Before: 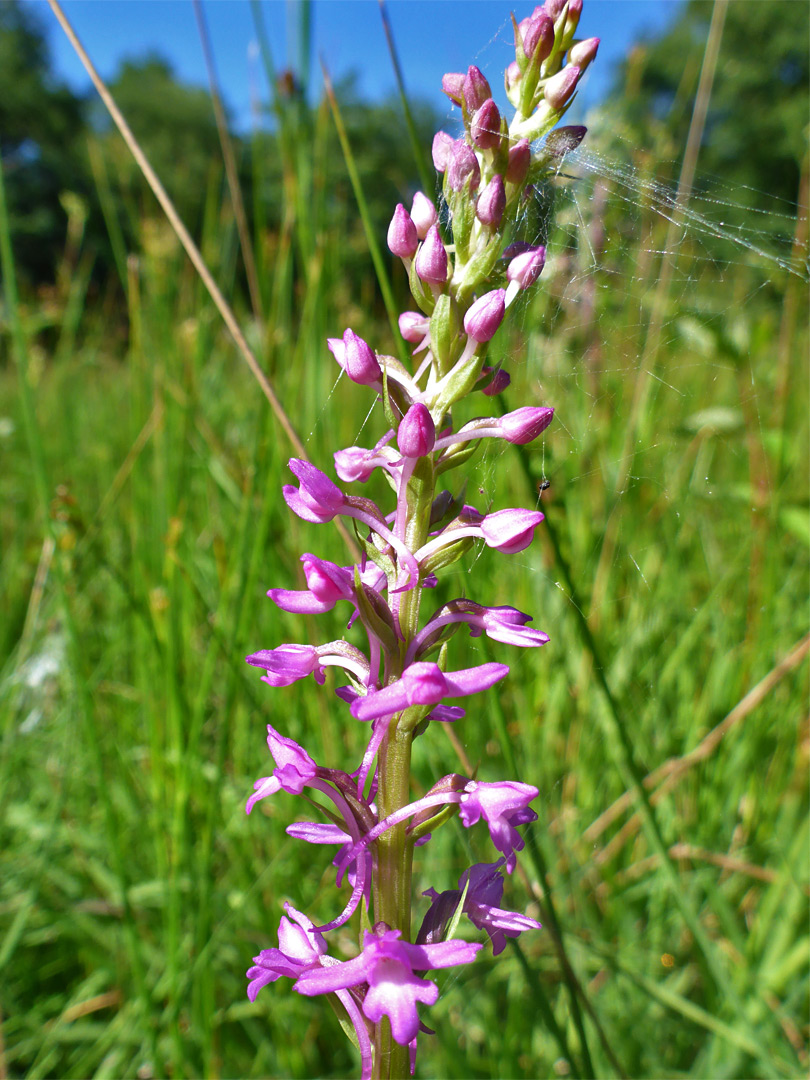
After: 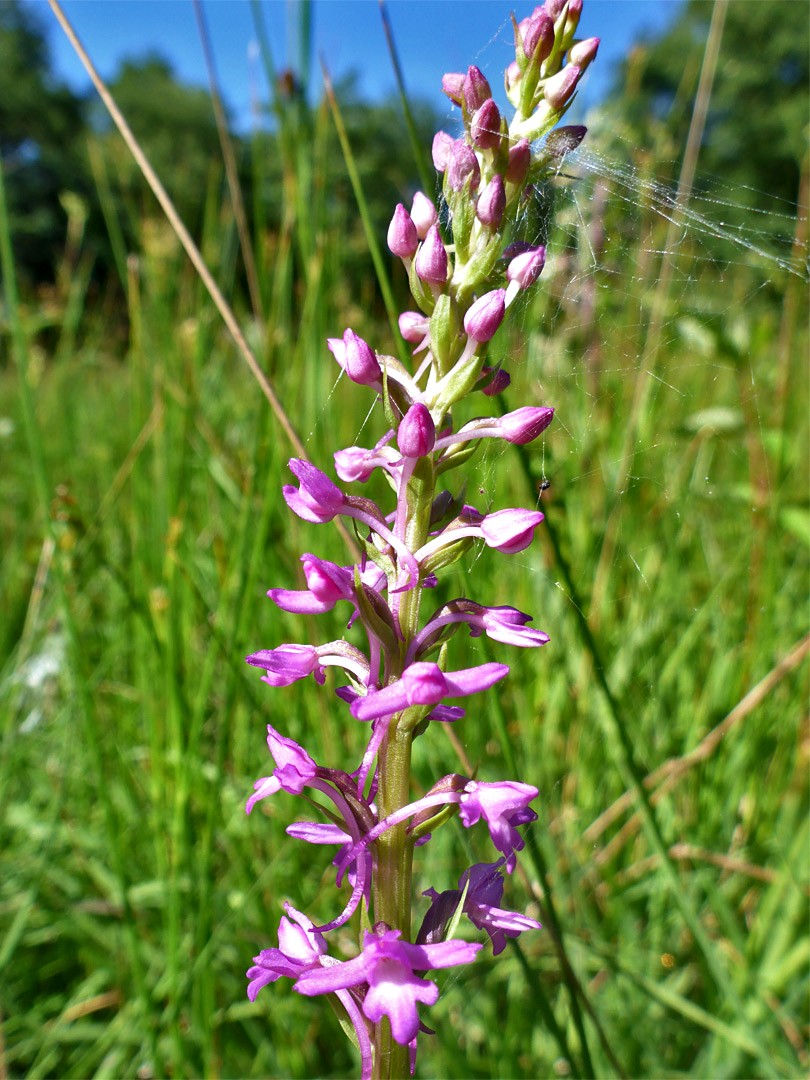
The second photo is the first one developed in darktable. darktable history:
local contrast: mode bilateral grid, contrast 30, coarseness 26, midtone range 0.2
